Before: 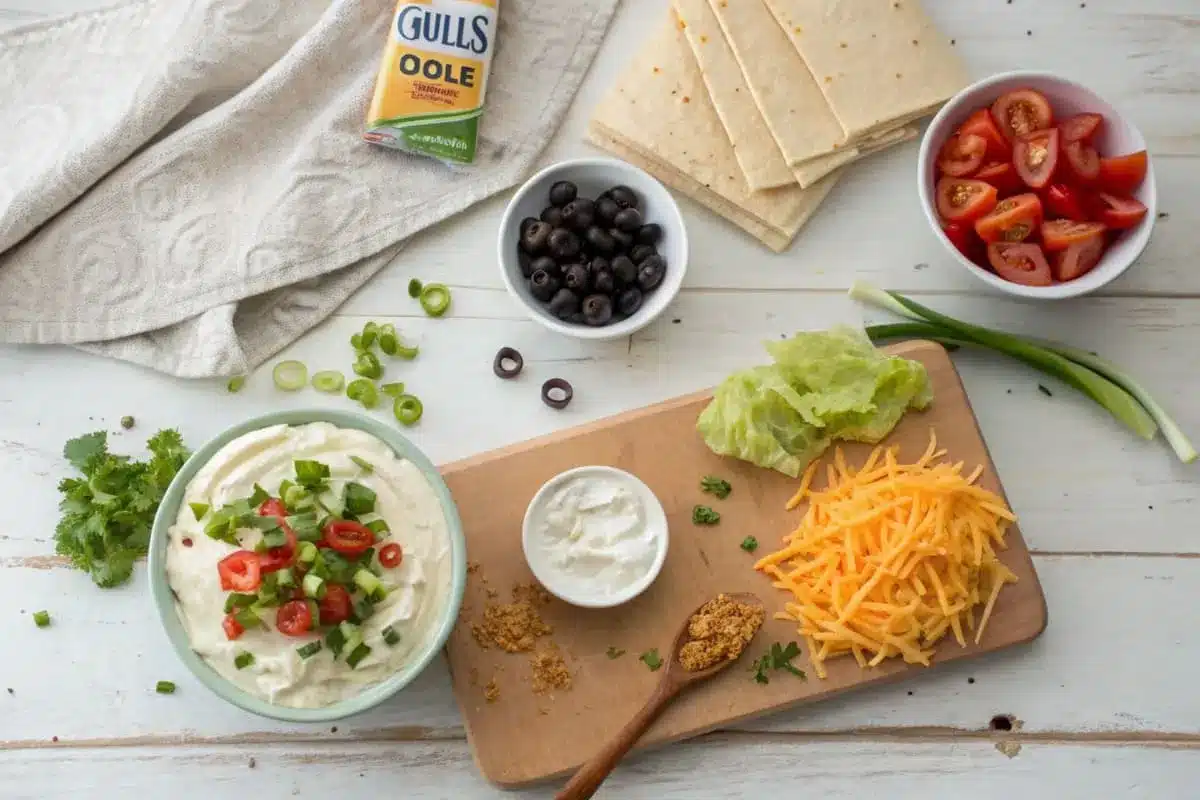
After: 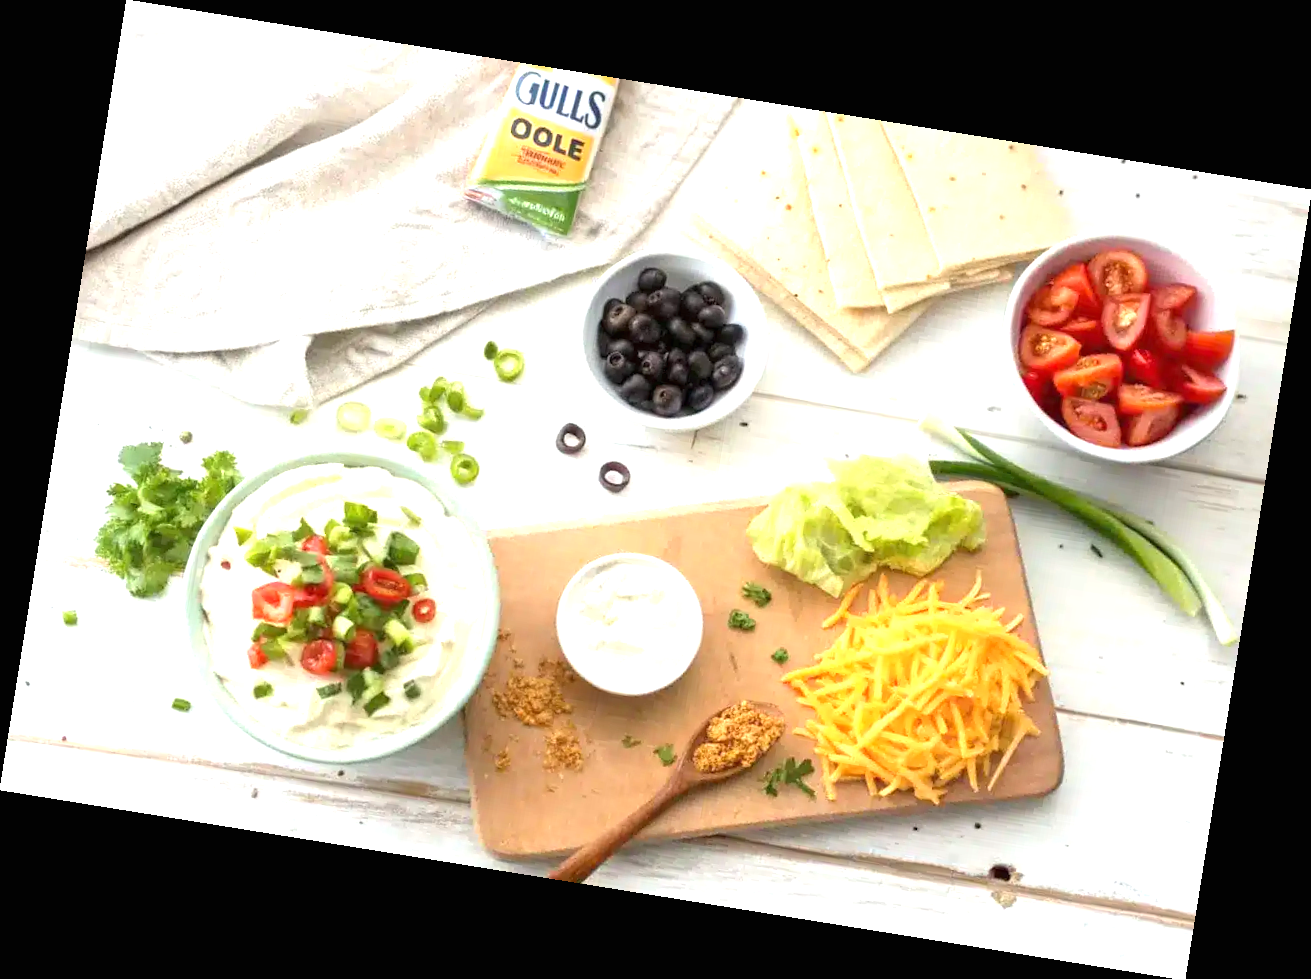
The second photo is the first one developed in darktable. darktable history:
rotate and perspective: rotation 9.12°, automatic cropping off
exposure: black level correction 0, exposure 1.2 EV, compensate exposure bias true, compensate highlight preservation false
